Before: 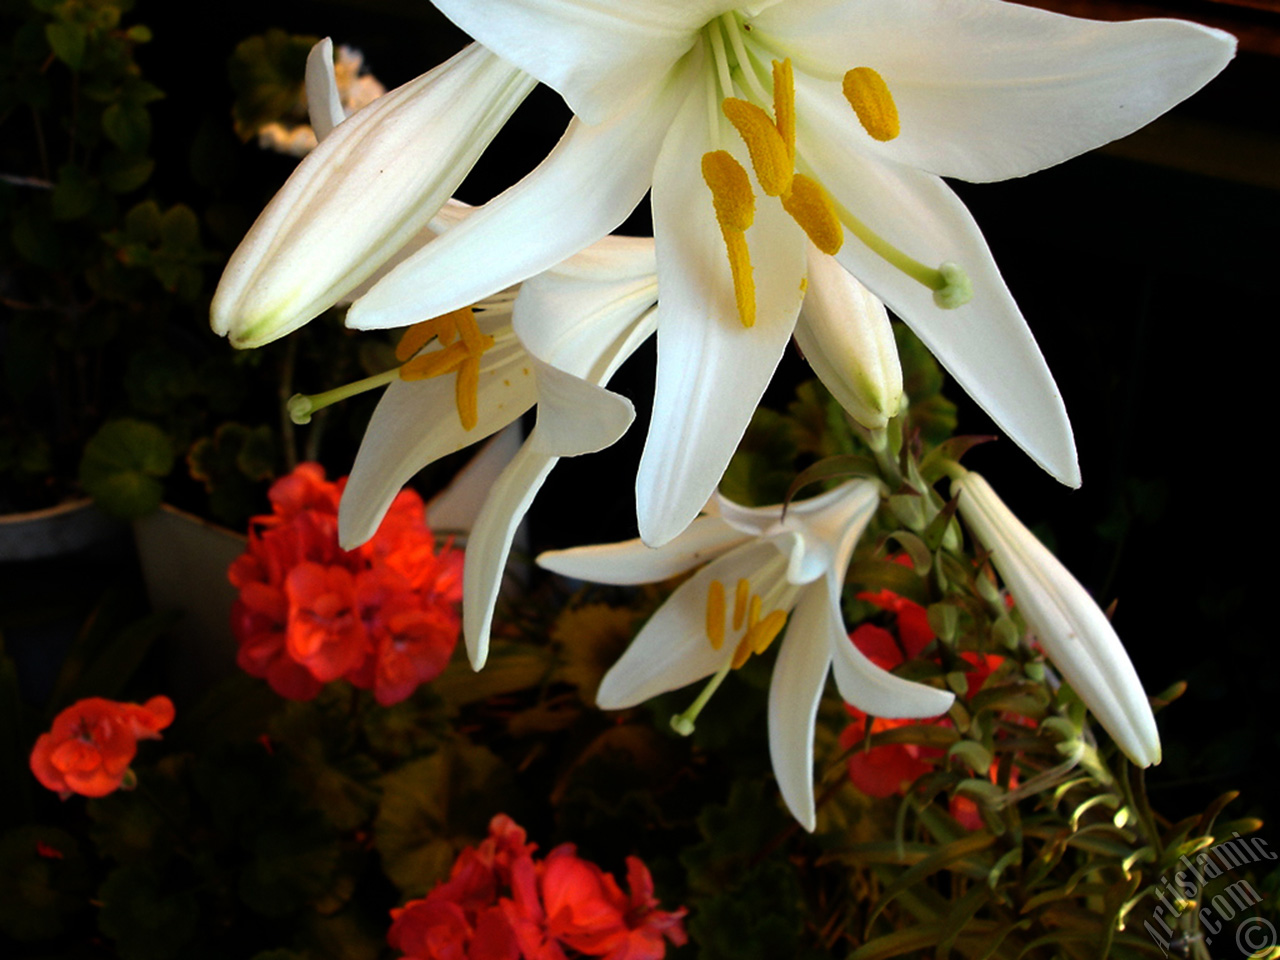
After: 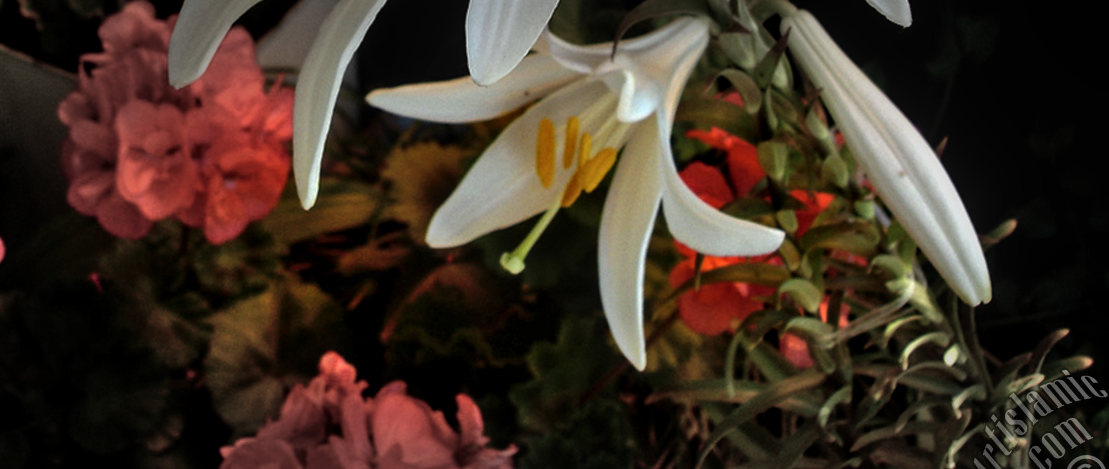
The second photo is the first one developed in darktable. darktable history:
crop and rotate: left 13.306%, top 48.129%, bottom 2.928%
local contrast: on, module defaults
white balance: emerald 1
vignetting: fall-off start 48.41%, automatic ratio true, width/height ratio 1.29, unbound false
shadows and highlights: radius 44.78, white point adjustment 6.64, compress 79.65%, highlights color adjustment 78.42%, soften with gaussian
